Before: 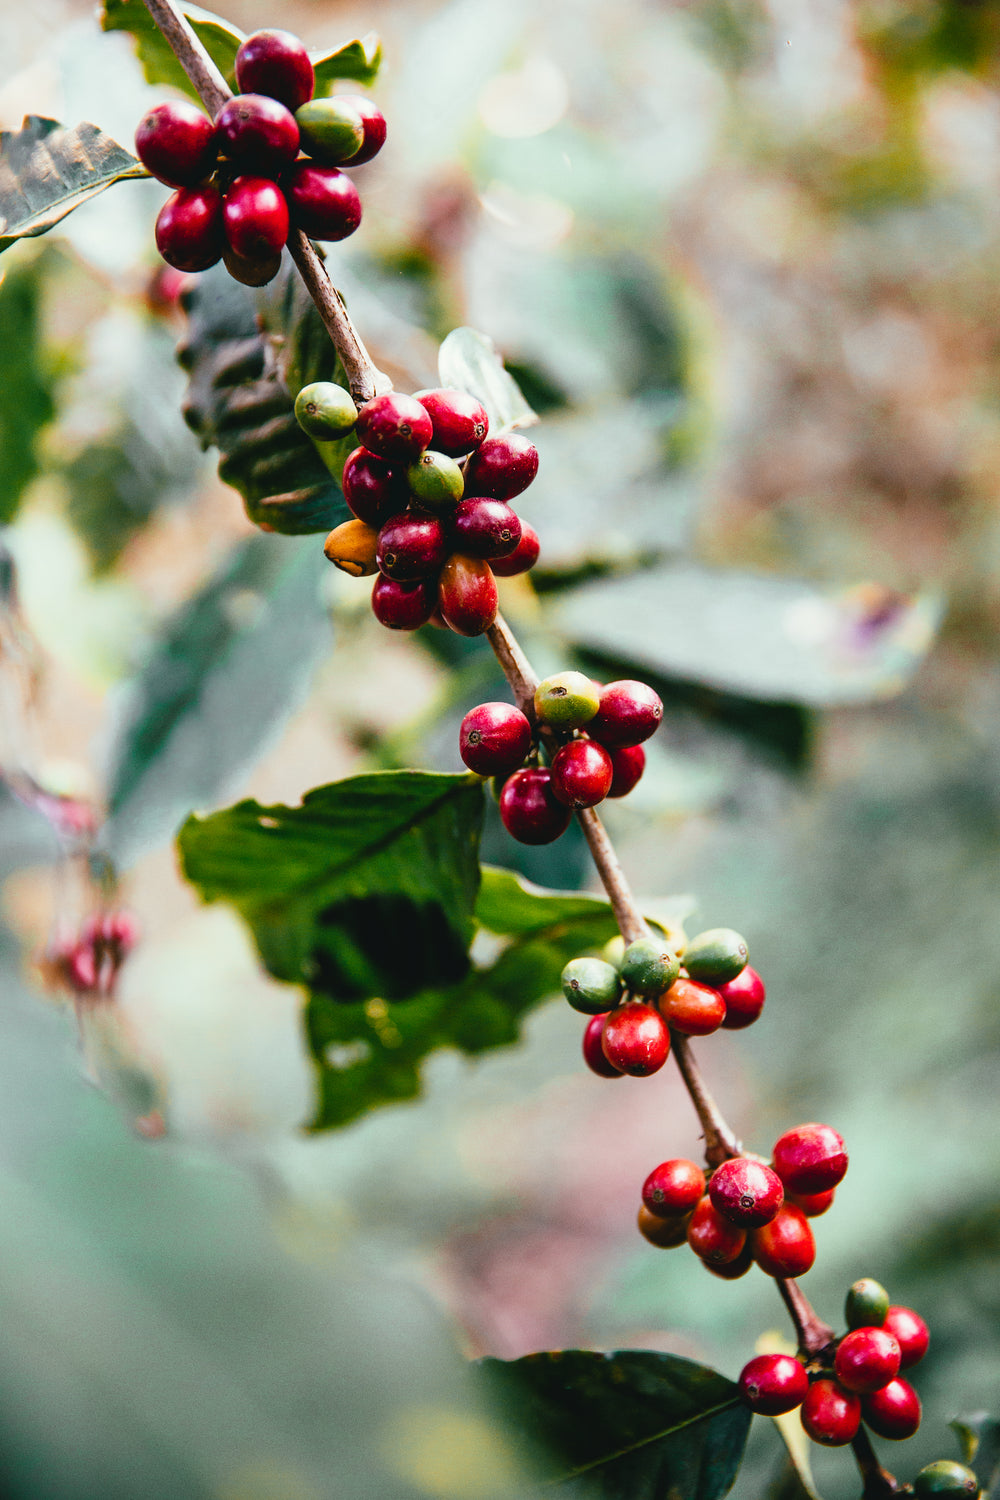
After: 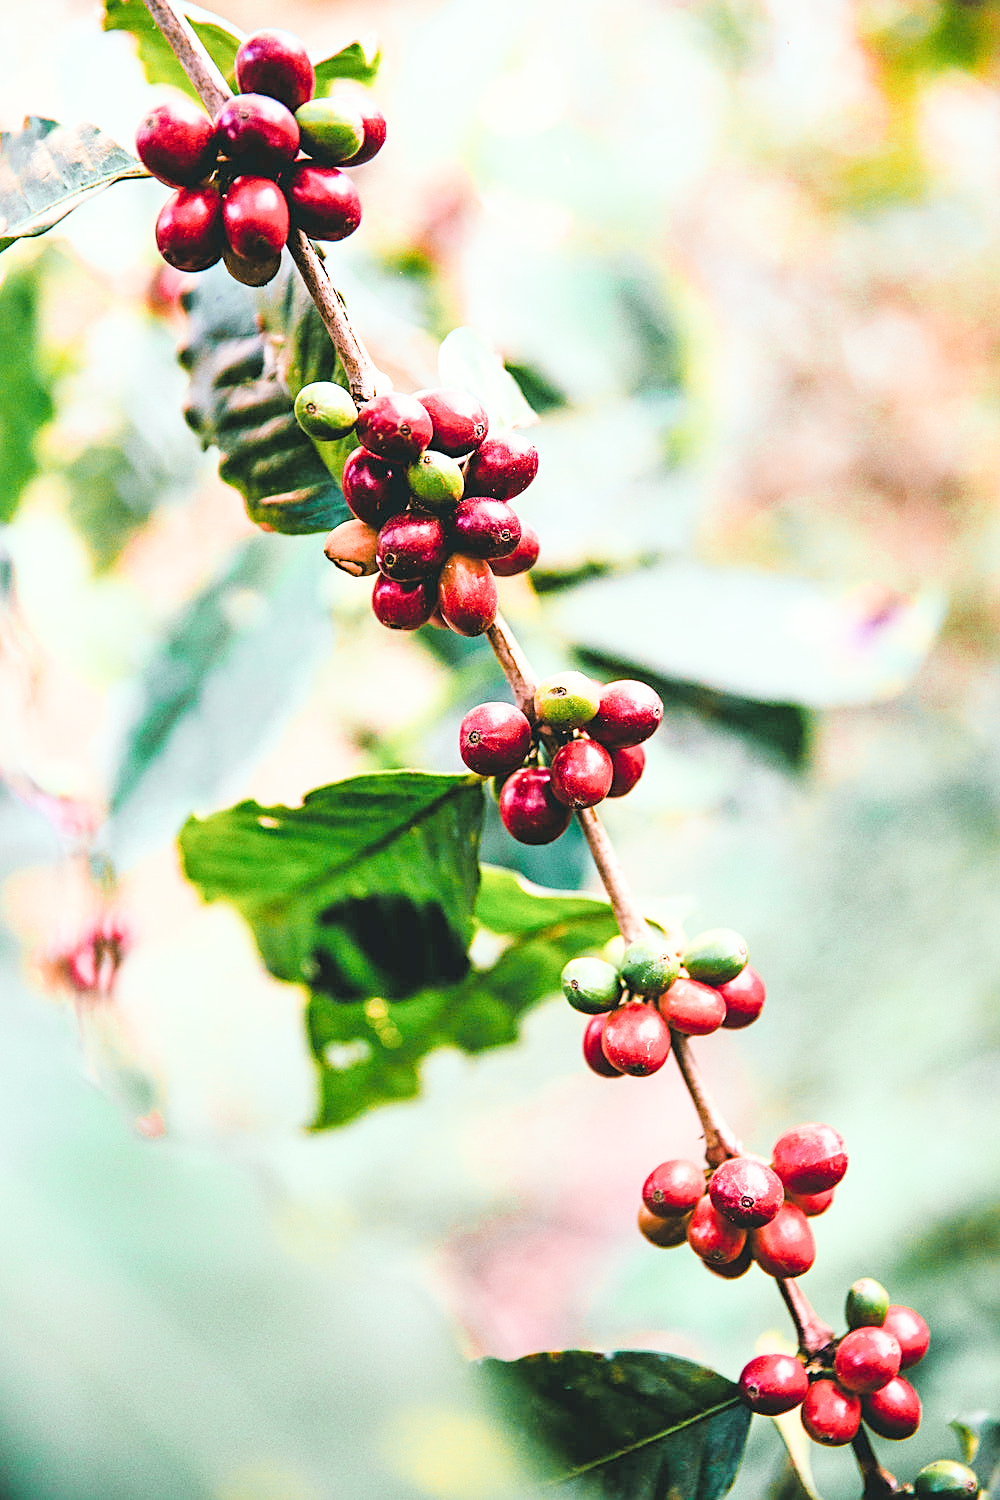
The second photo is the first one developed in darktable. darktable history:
sharpen: on, module defaults
exposure: exposure 2.204 EV, compensate highlight preservation false
filmic rgb: black relative exposure -7.65 EV, white relative exposure 4.56 EV, threshold 5.96 EV, hardness 3.61, iterations of high-quality reconstruction 10, enable highlight reconstruction true
